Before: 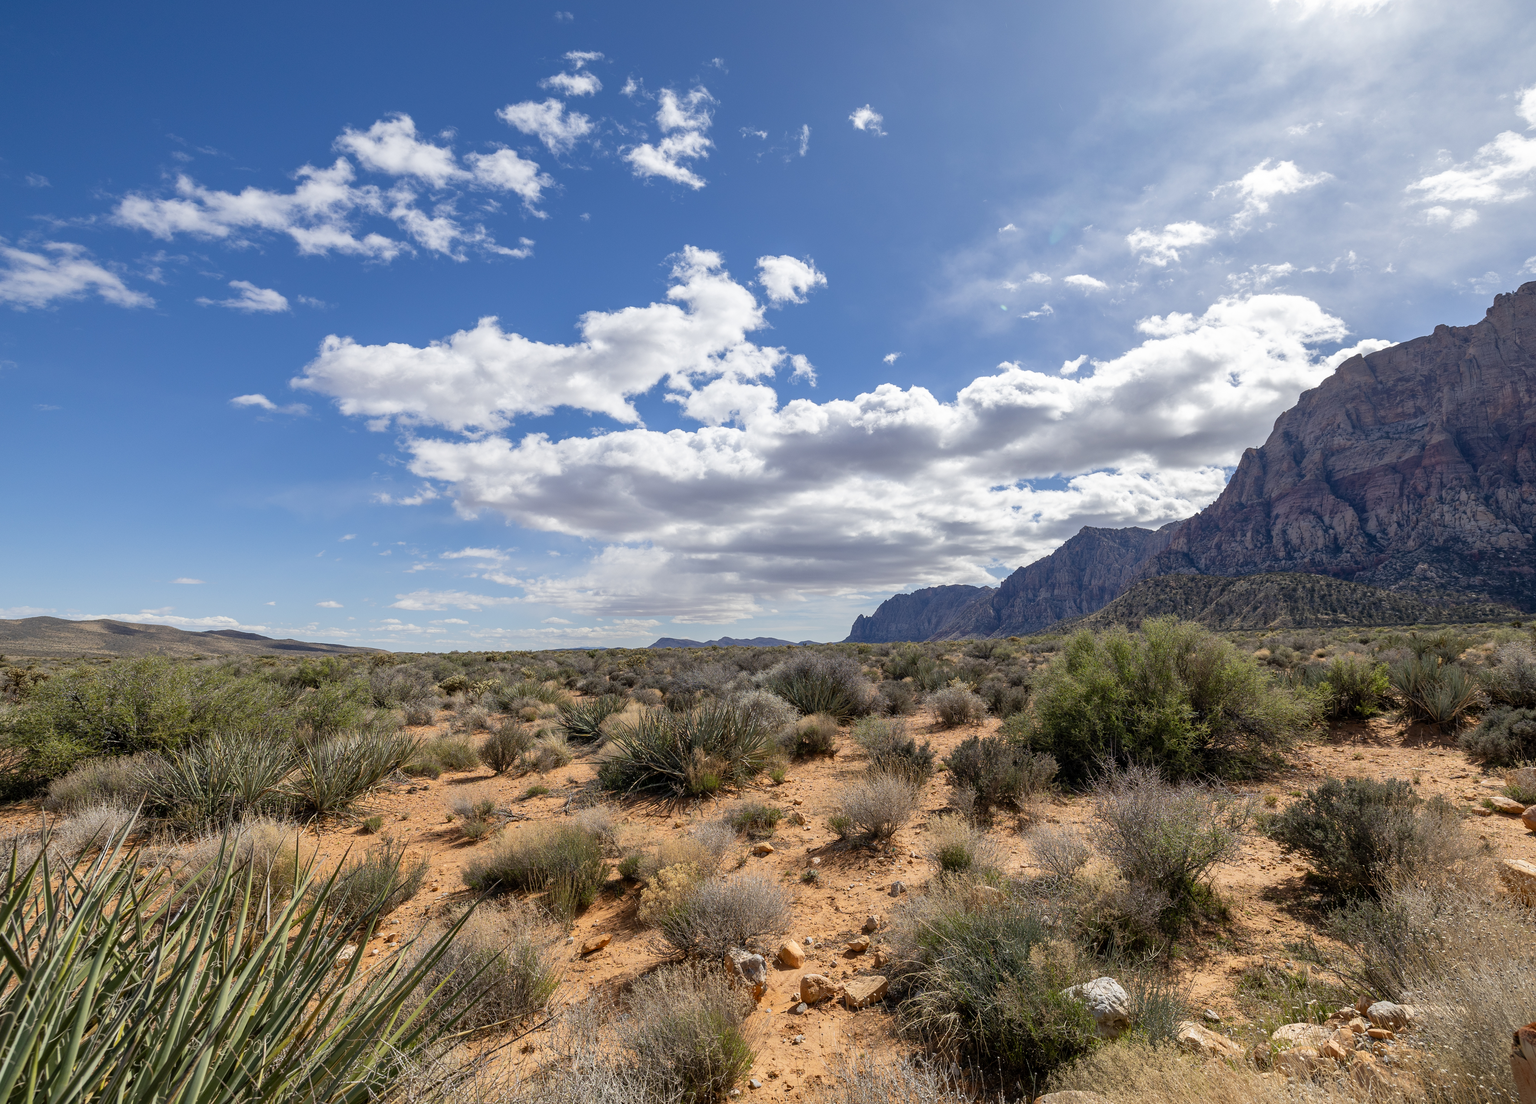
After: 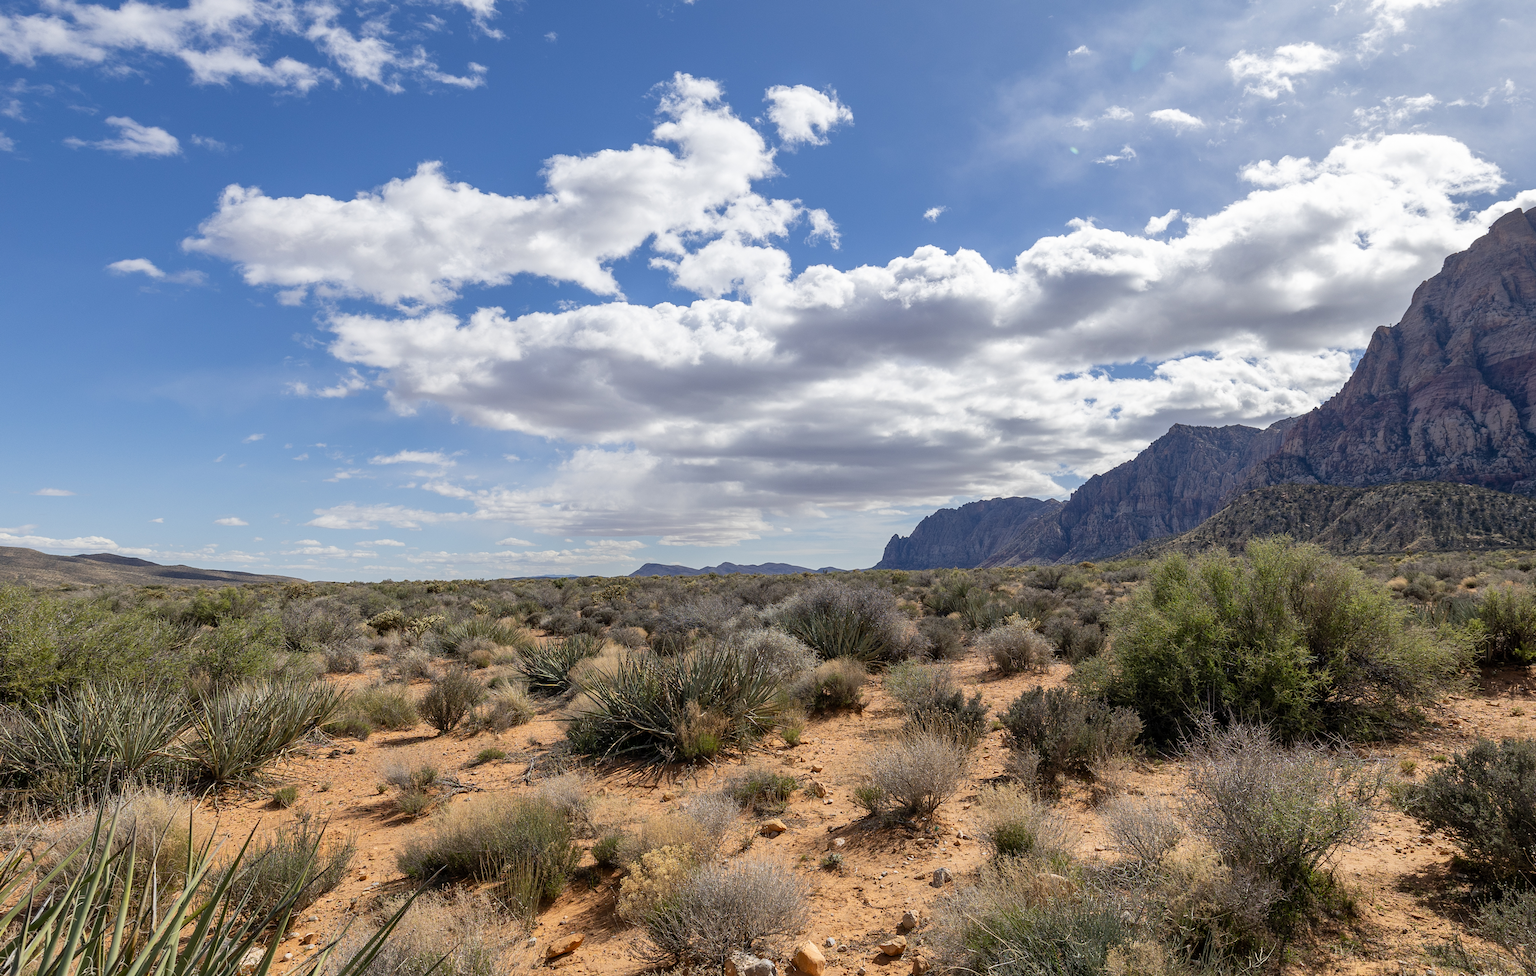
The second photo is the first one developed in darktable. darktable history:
crop: left 9.445%, top 17%, right 10.571%, bottom 12.308%
